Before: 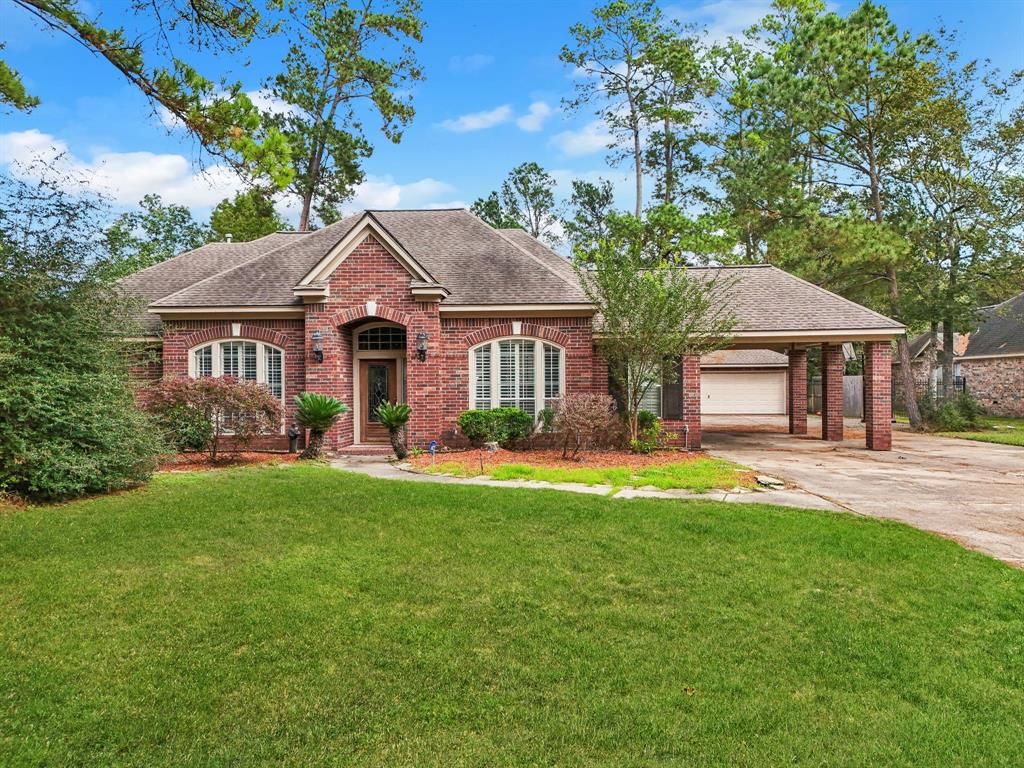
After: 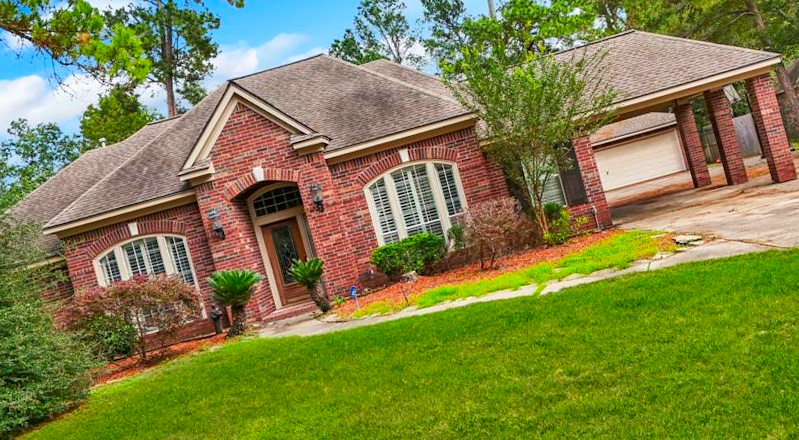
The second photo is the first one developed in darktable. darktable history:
contrast brightness saturation: brightness -0.02, saturation 0.35
crop: left 6.446%, top 8.188%, right 9.538%, bottom 3.548%
rotate and perspective: rotation -14.8°, crop left 0.1, crop right 0.903, crop top 0.25, crop bottom 0.748
